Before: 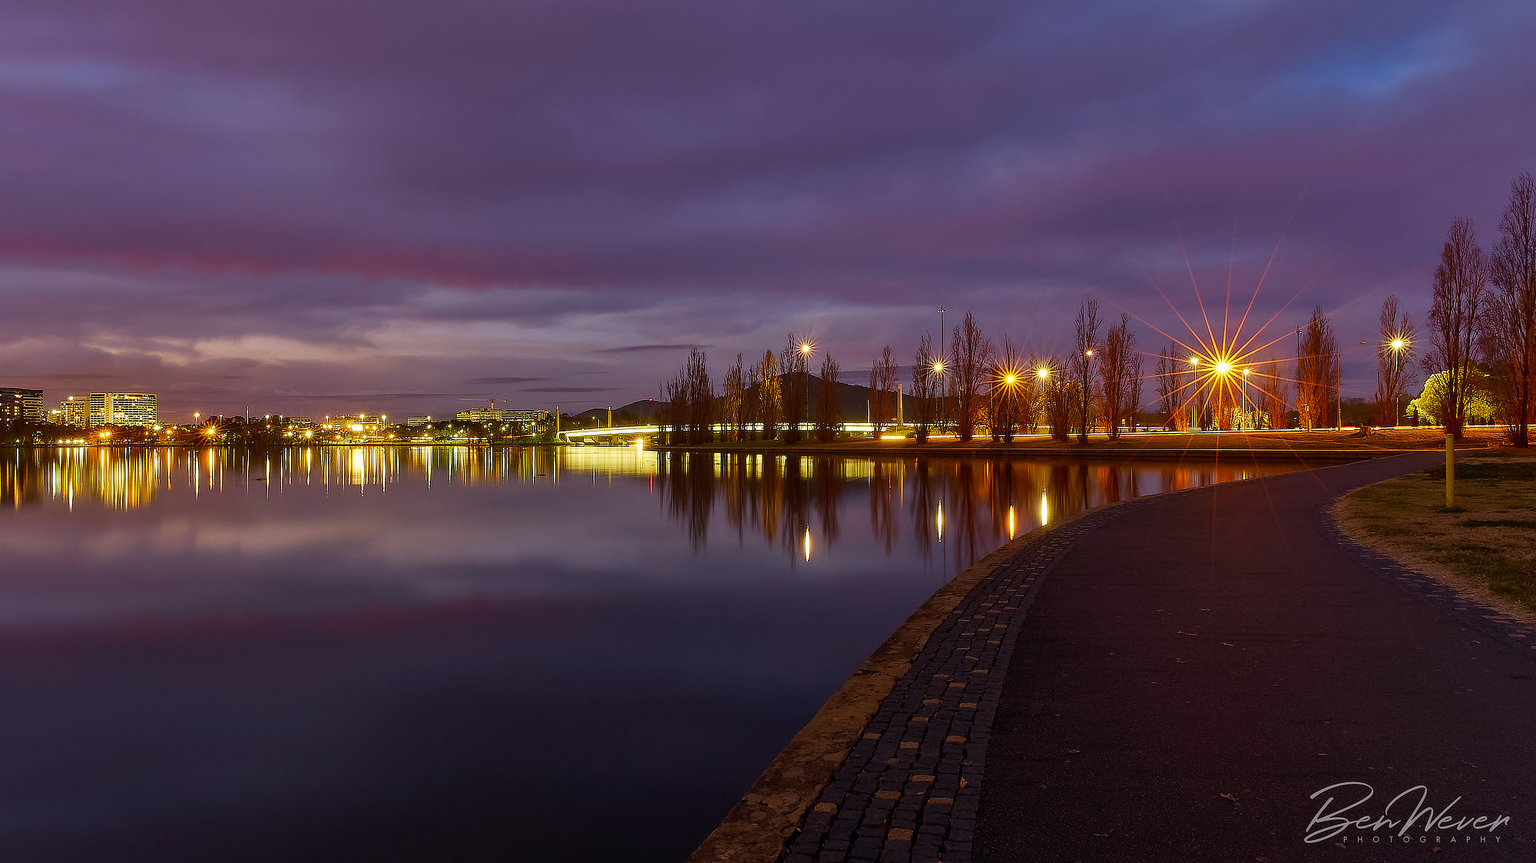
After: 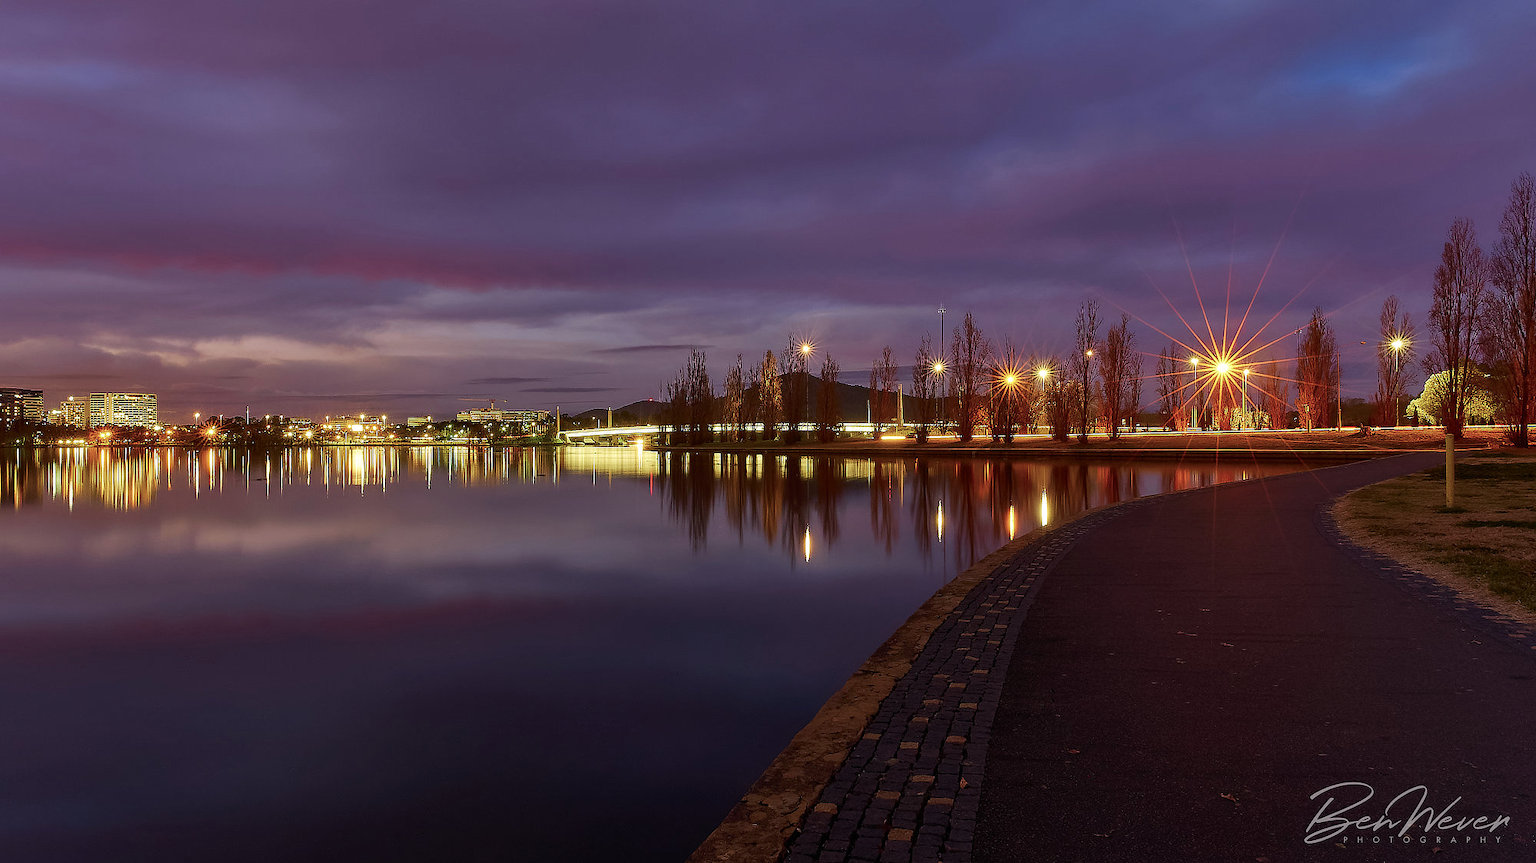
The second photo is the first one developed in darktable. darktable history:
contrast brightness saturation: brightness -0.02, saturation 0.35
color balance: input saturation 100.43%, contrast fulcrum 14.22%, output saturation 70.41%
shadows and highlights: shadows 12, white point adjustment 1.2, soften with gaussian
